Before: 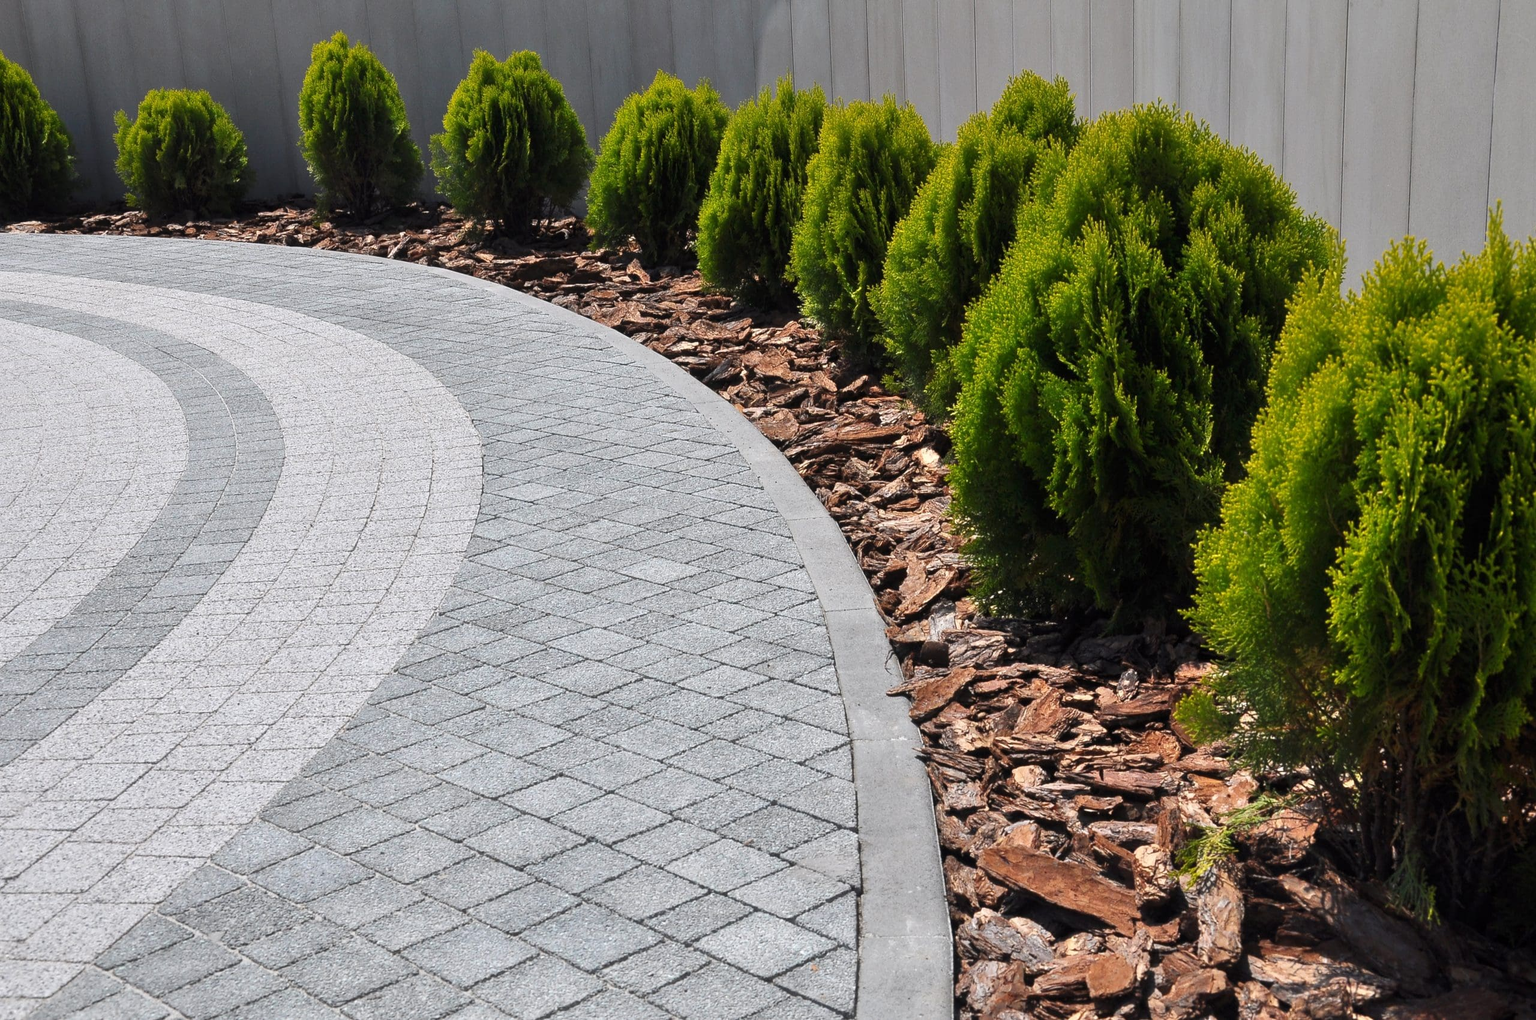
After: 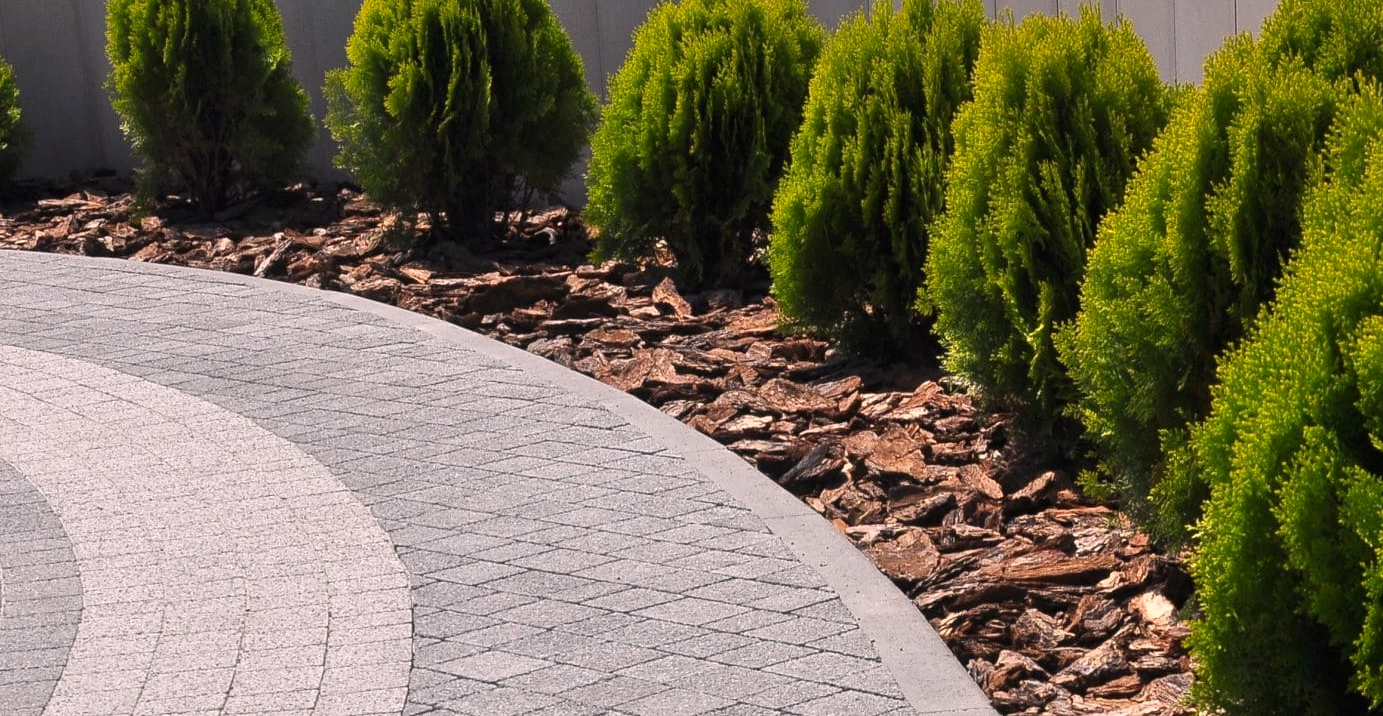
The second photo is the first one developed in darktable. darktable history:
color correction: highlights a* 7.51, highlights b* 4.37
crop: left 15.347%, top 9.102%, right 30.62%, bottom 48.767%
